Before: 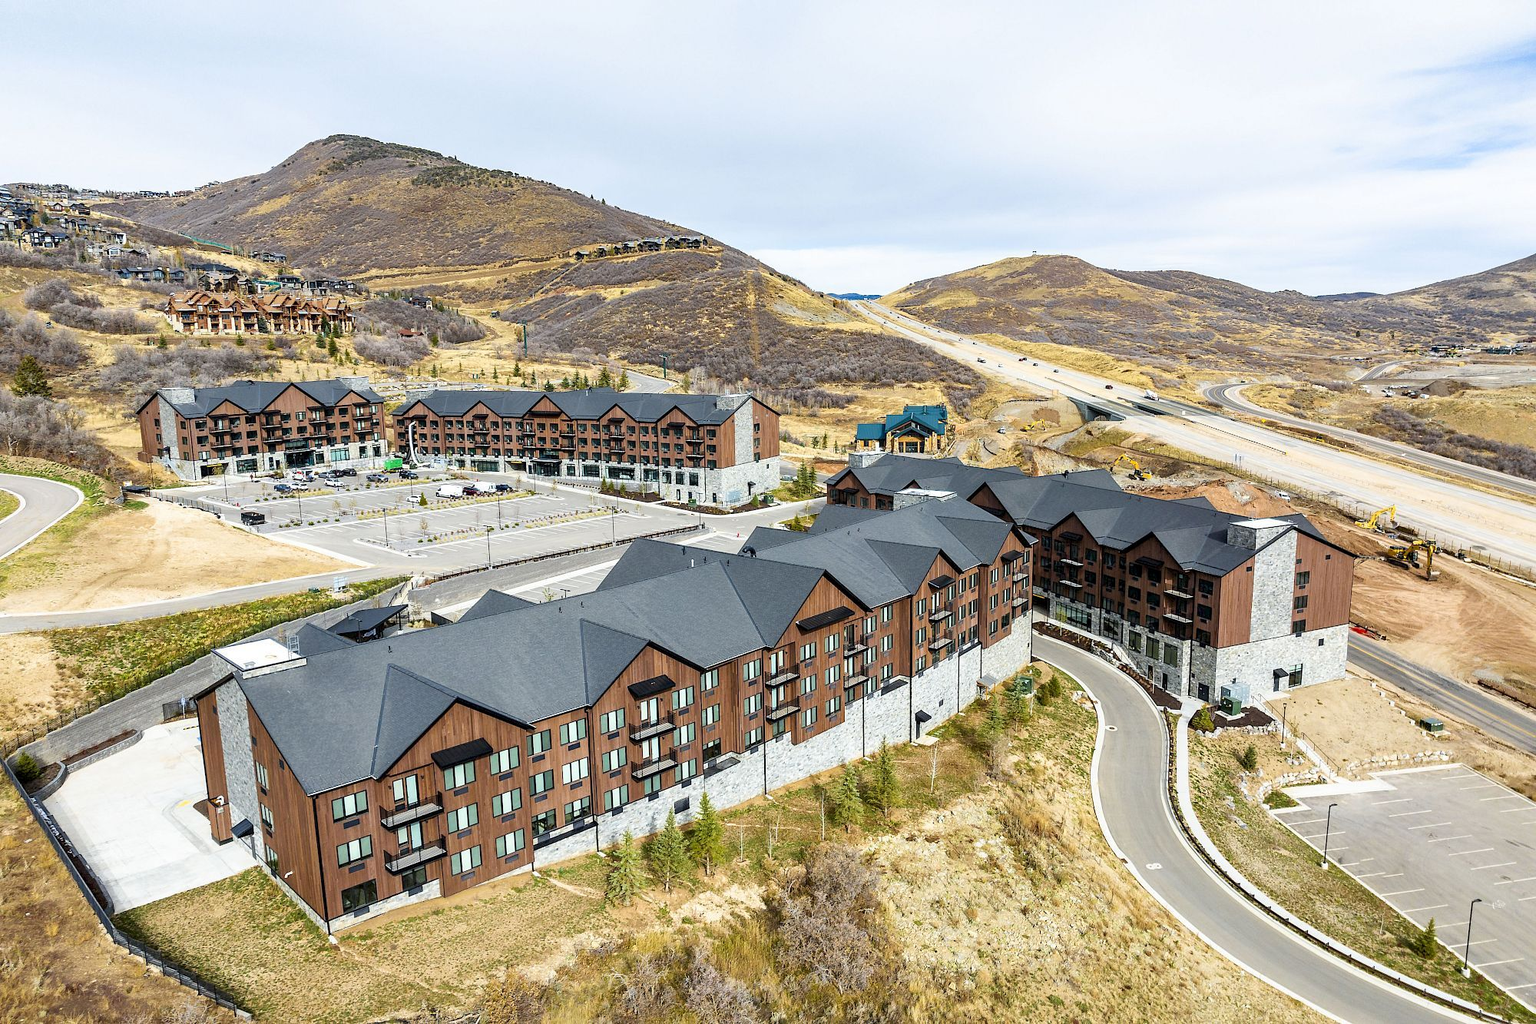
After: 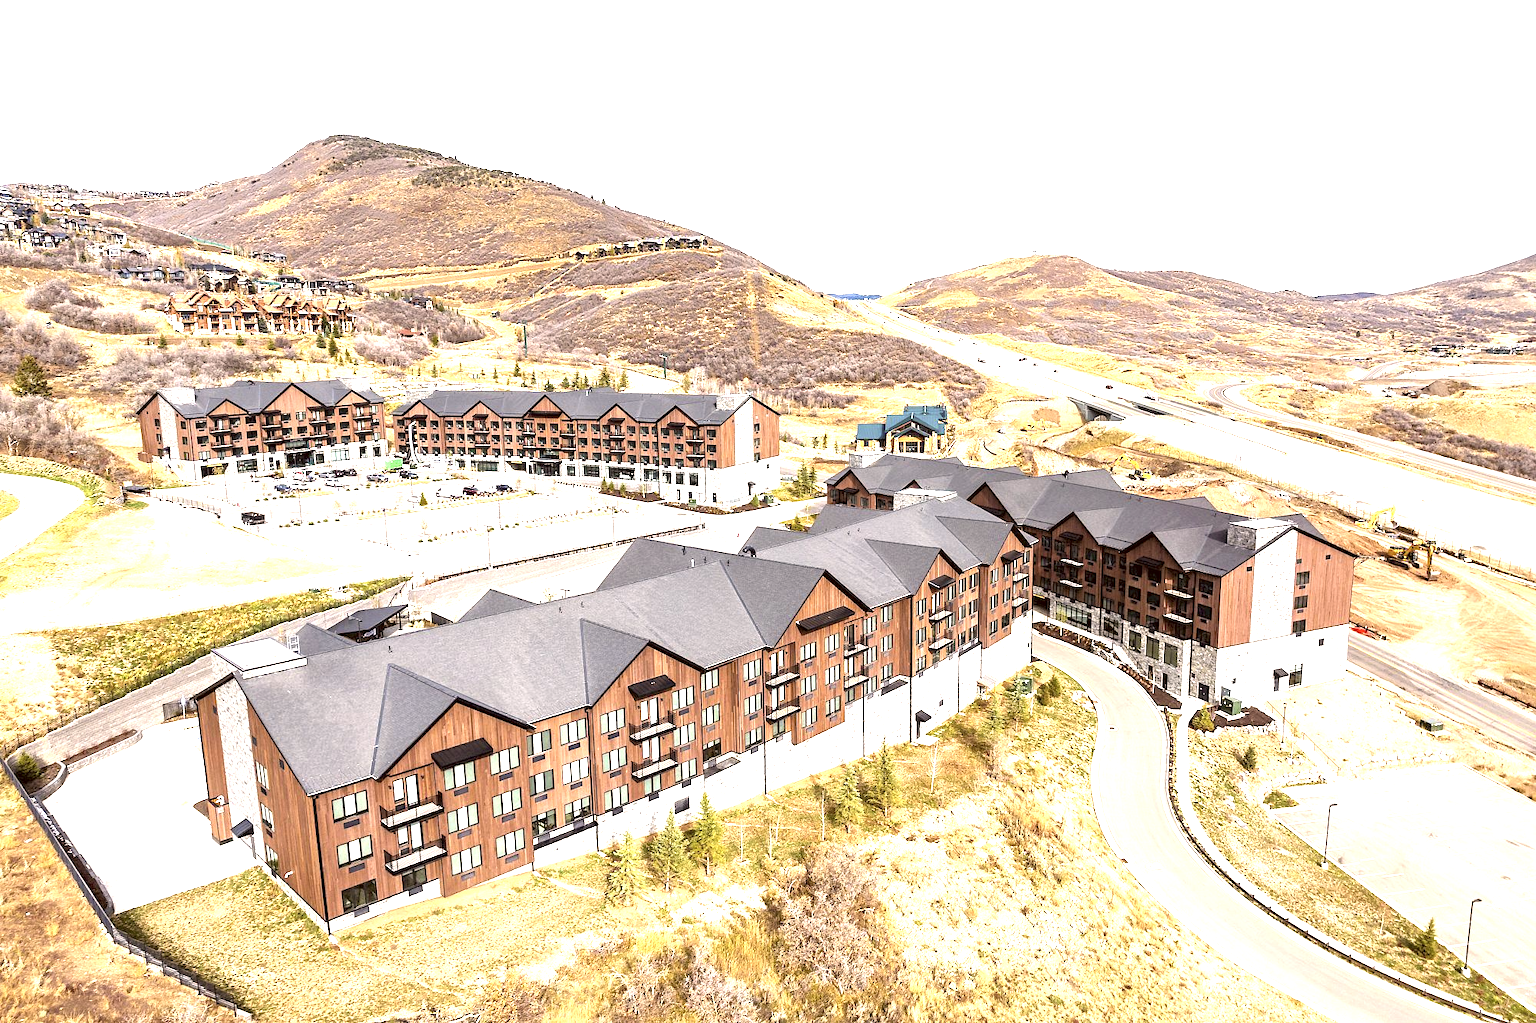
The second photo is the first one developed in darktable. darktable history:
exposure: black level correction 0, exposure 1.279 EV, compensate highlight preservation false
color correction: highlights a* 10.19, highlights b* 9.65, shadows a* 7.83, shadows b* 8.22, saturation 0.785
